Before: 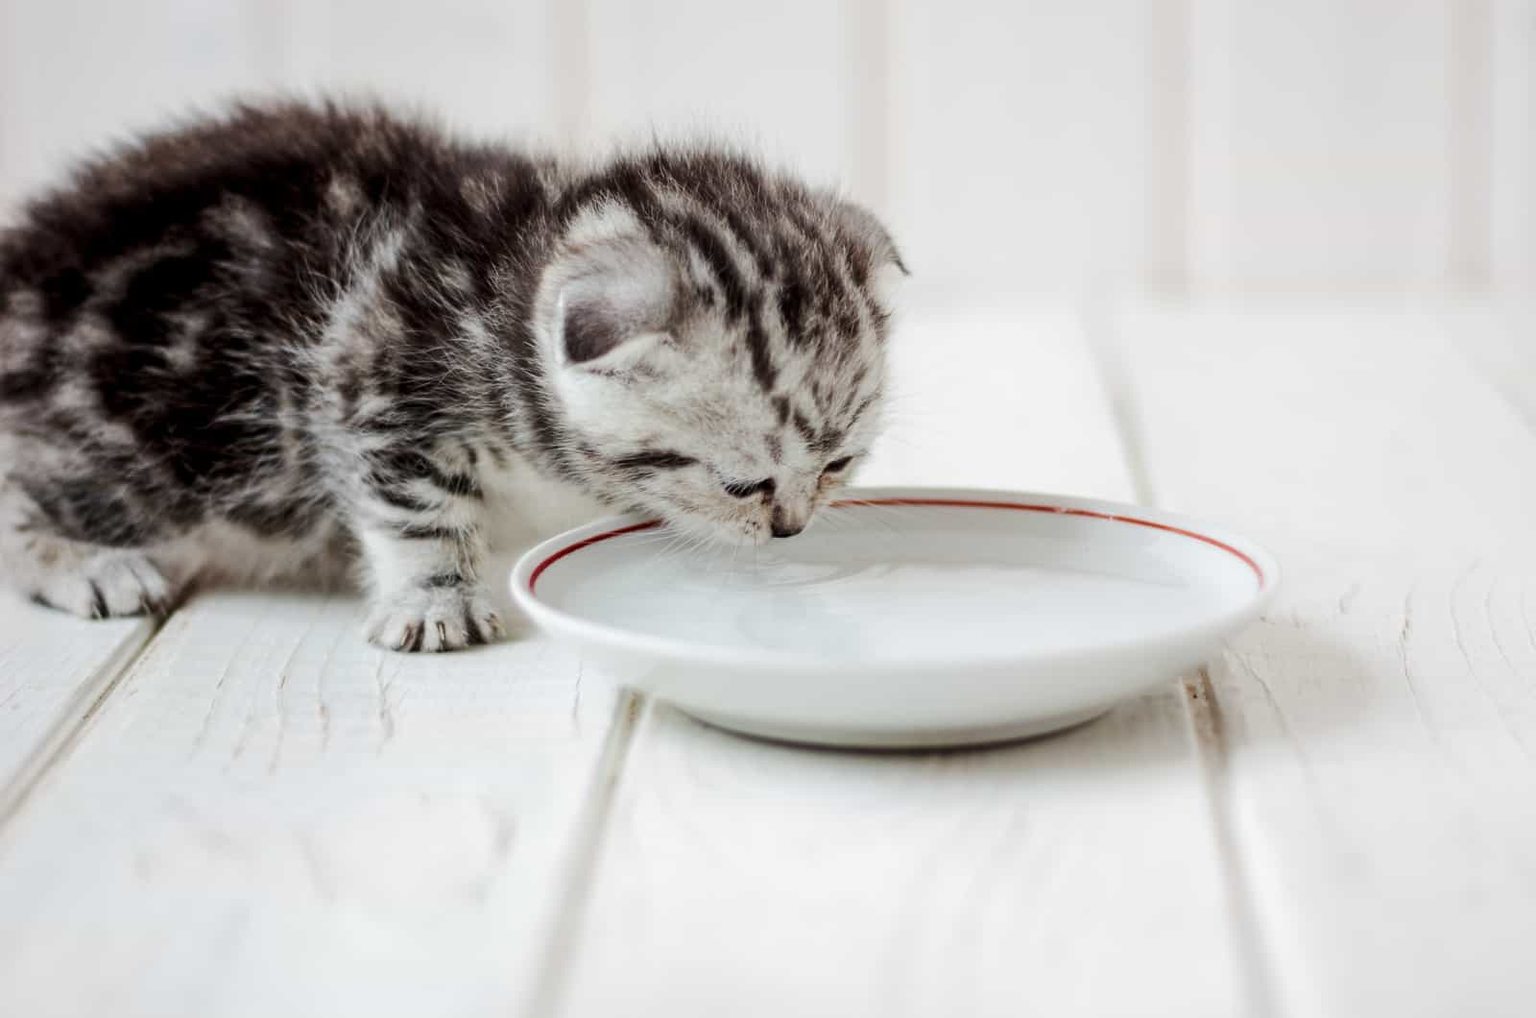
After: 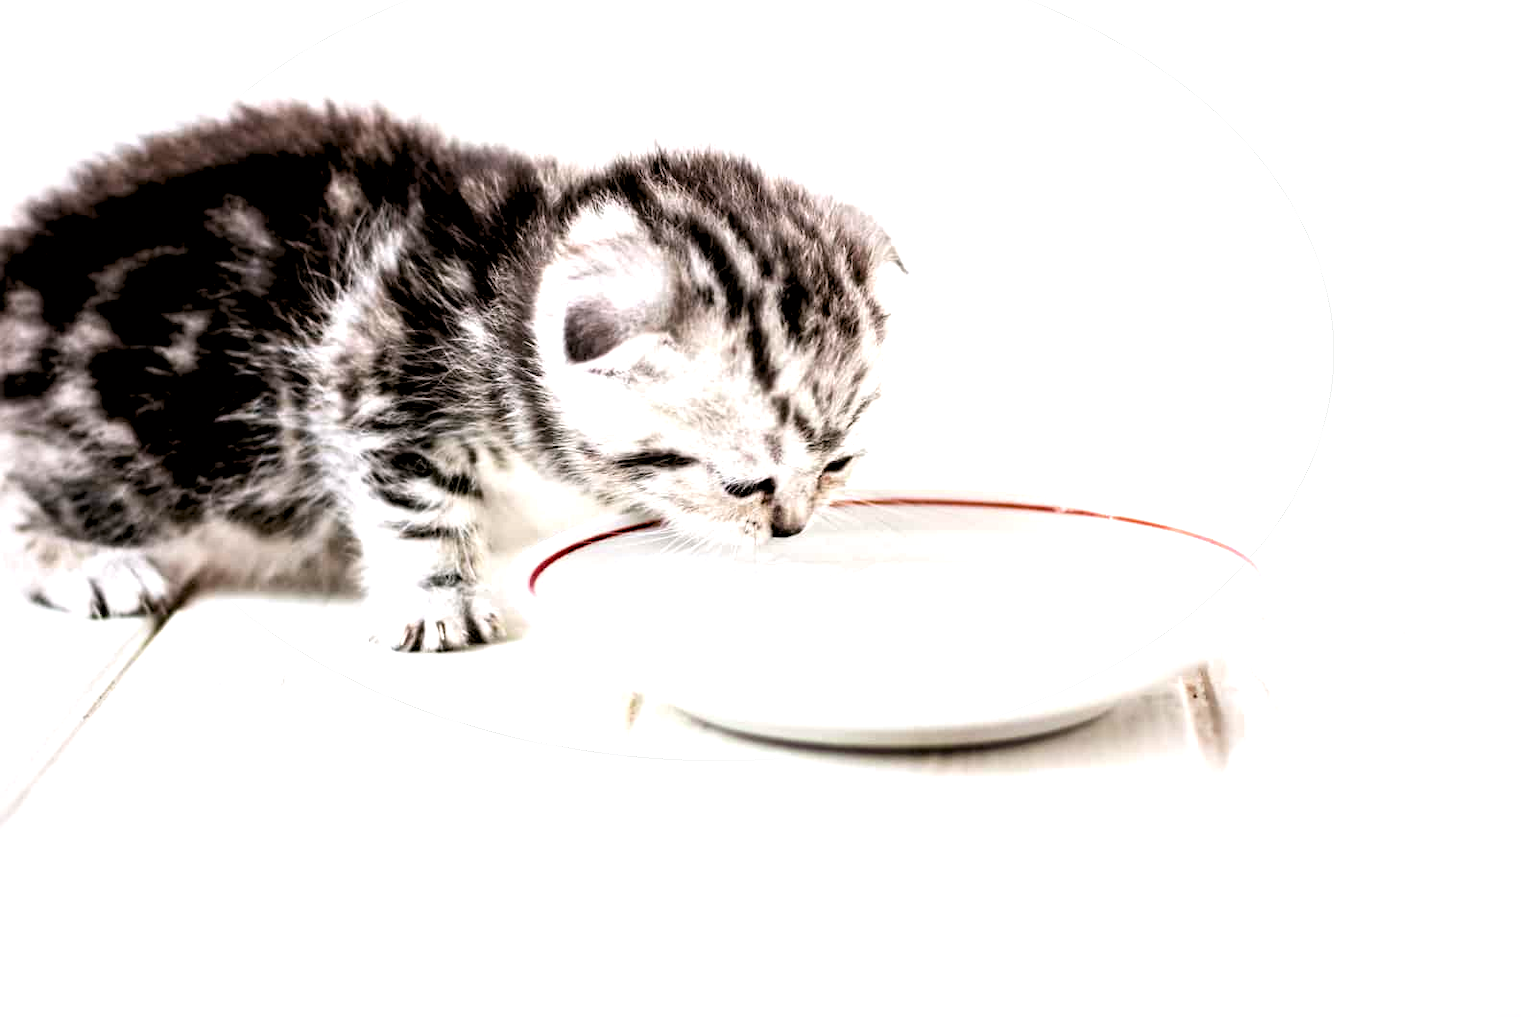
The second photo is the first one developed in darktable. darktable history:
levels: levels [0.062, 0.494, 0.925]
vignetting: fall-off radius 99.36%, center (-0.065, -0.308), width/height ratio 1.338, unbound false
color correction: highlights a* 3.01, highlights b* -1.38, shadows a* -0.08, shadows b* 2.3, saturation 0.977
exposure: black level correction 0.008, exposure 0.977 EV, compensate highlight preservation false
